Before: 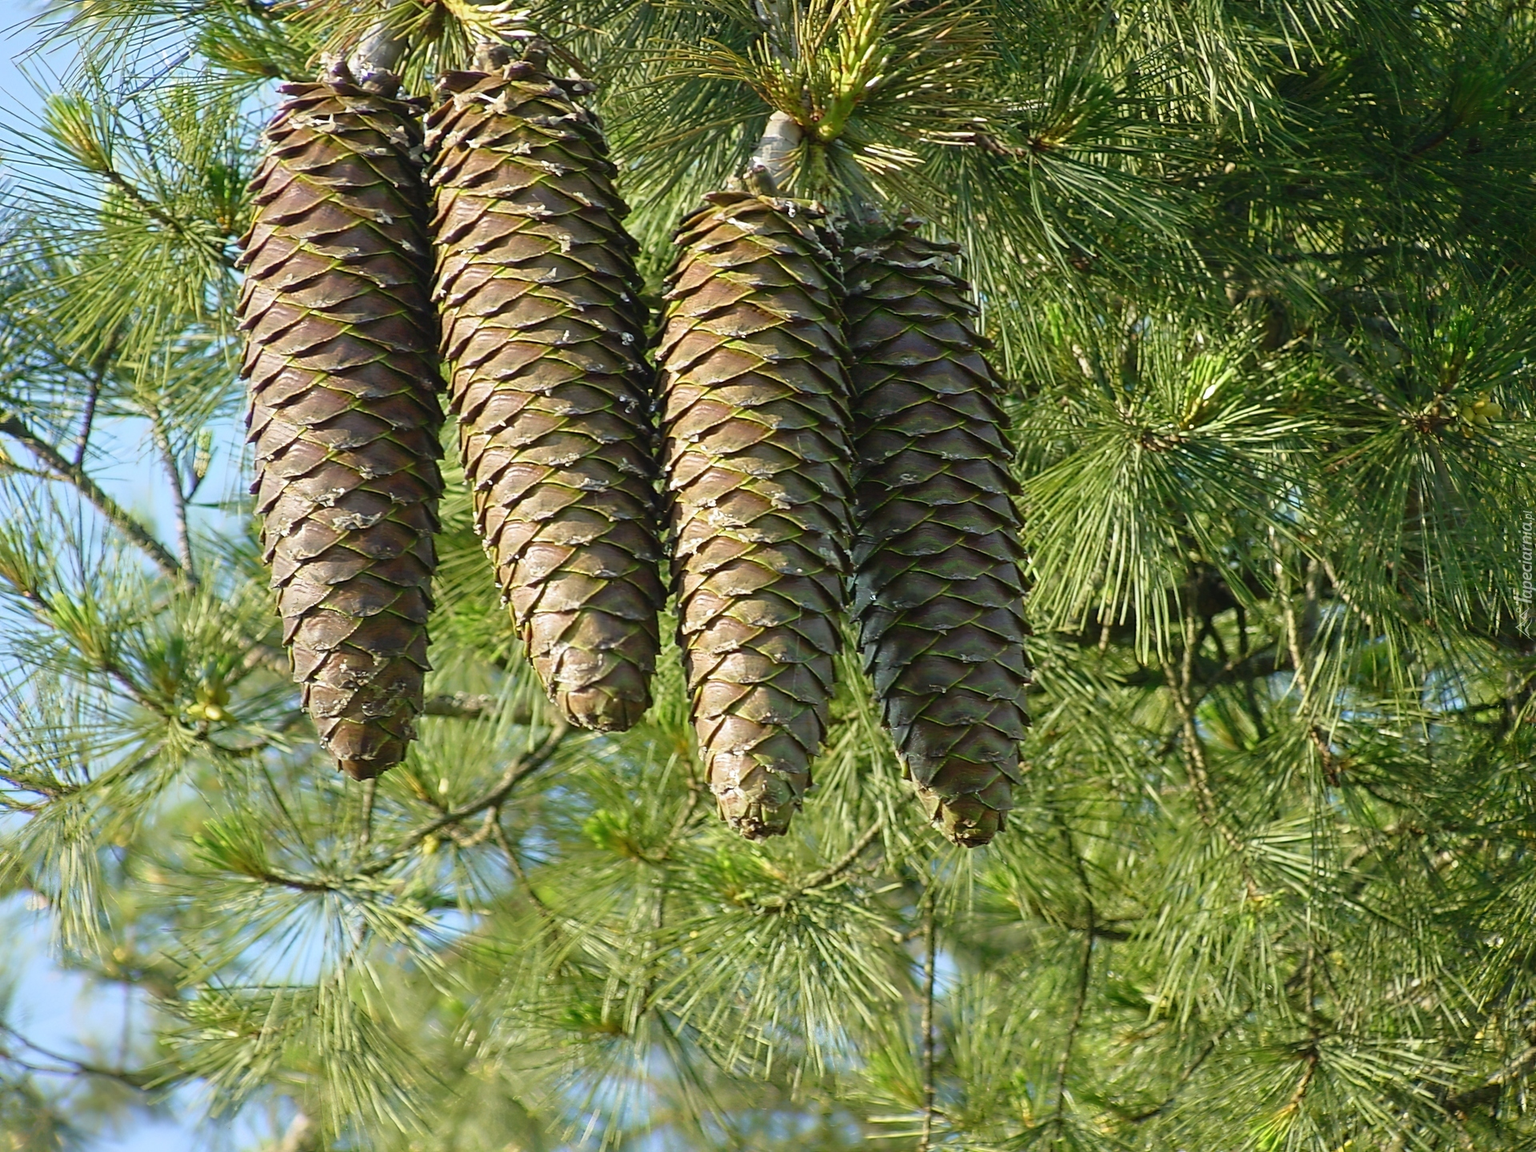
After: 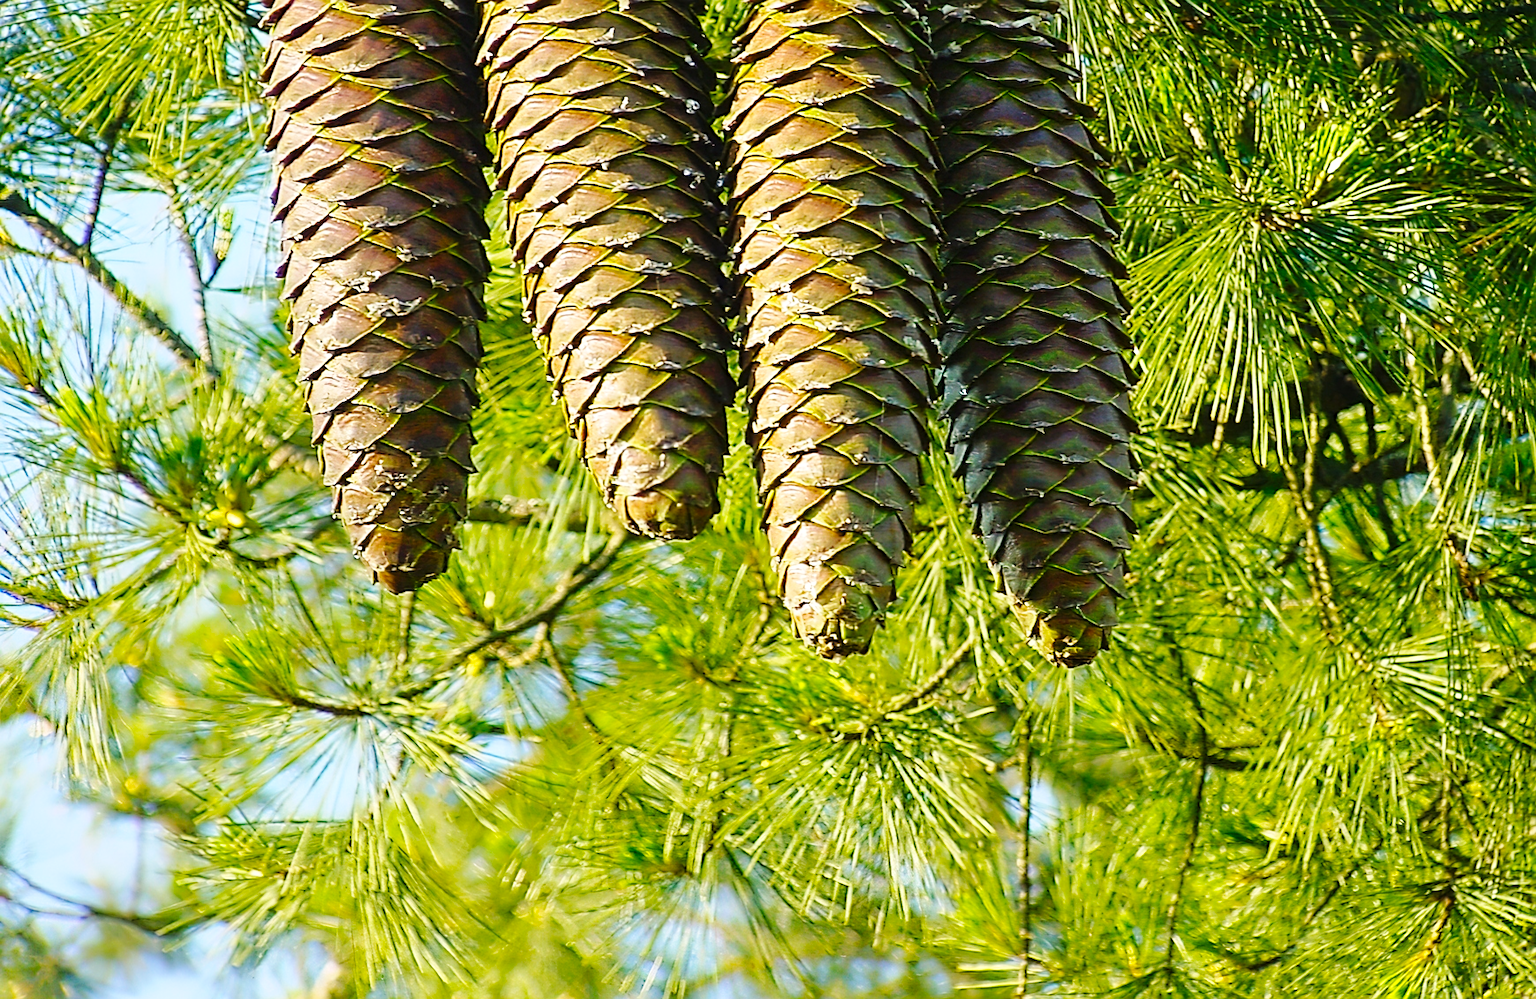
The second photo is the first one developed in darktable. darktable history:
crop: top 21.101%, right 9.348%, bottom 0.232%
color balance rgb: highlights gain › chroma 1.05%, highlights gain › hue 60.05°, perceptual saturation grading › global saturation 29.473%, perceptual brilliance grading › global brilliance 3.048%, global vibrance 20%
sharpen: on, module defaults
base curve: curves: ch0 [(0, 0) (0.032, 0.025) (0.121, 0.166) (0.206, 0.329) (0.605, 0.79) (1, 1)], preserve colors none
